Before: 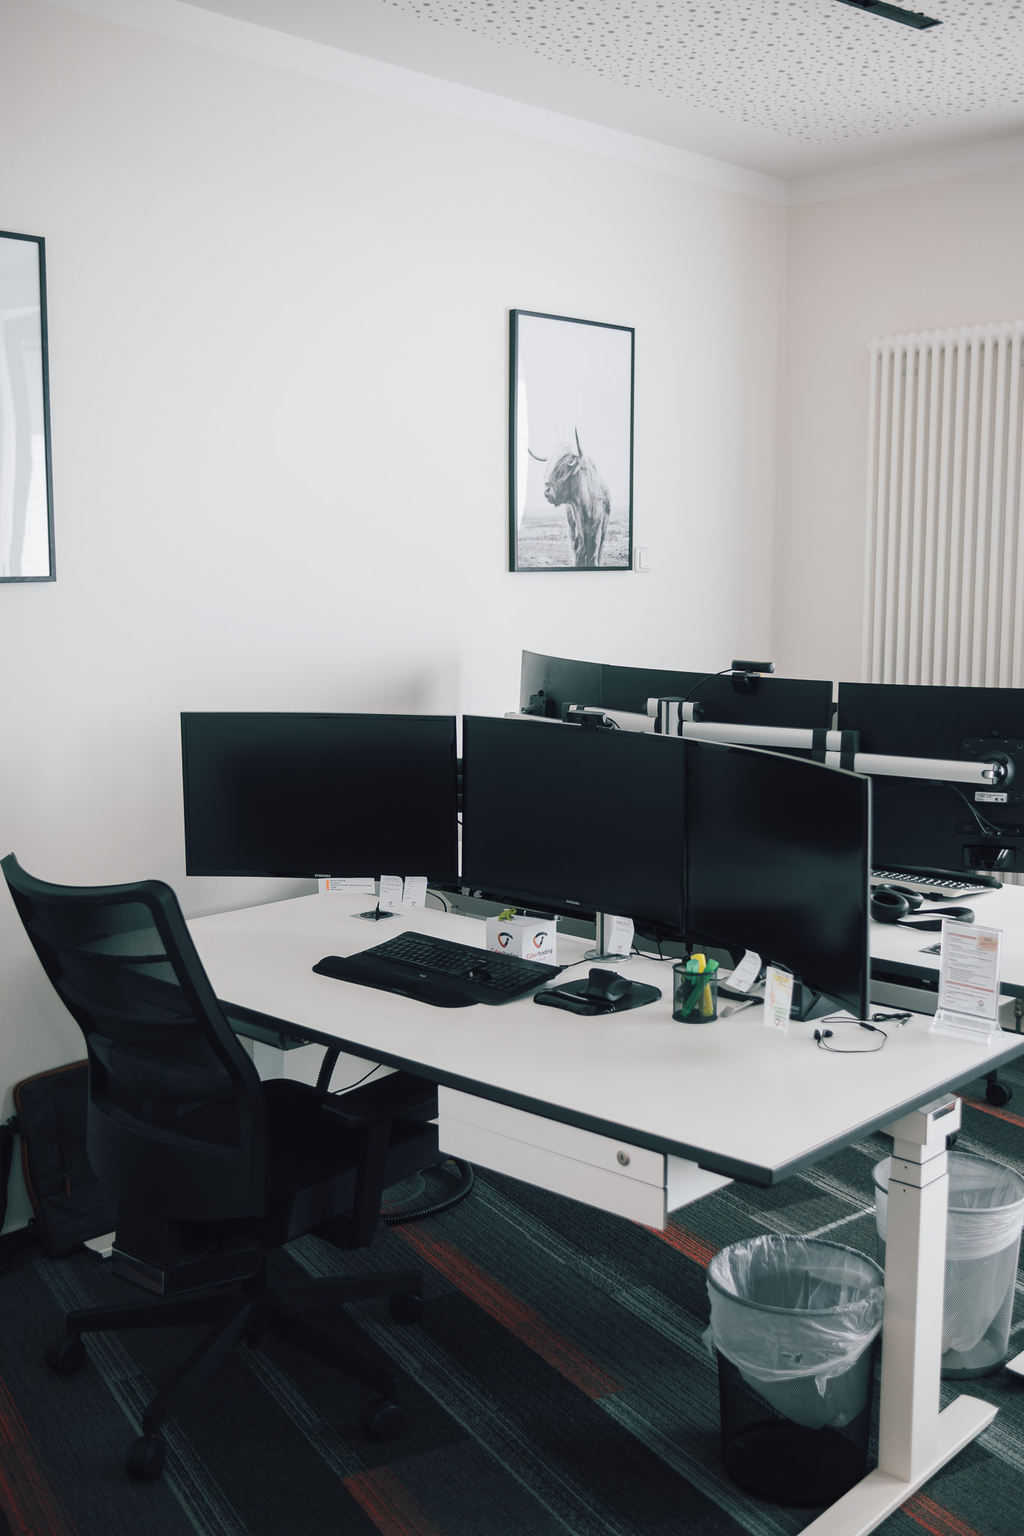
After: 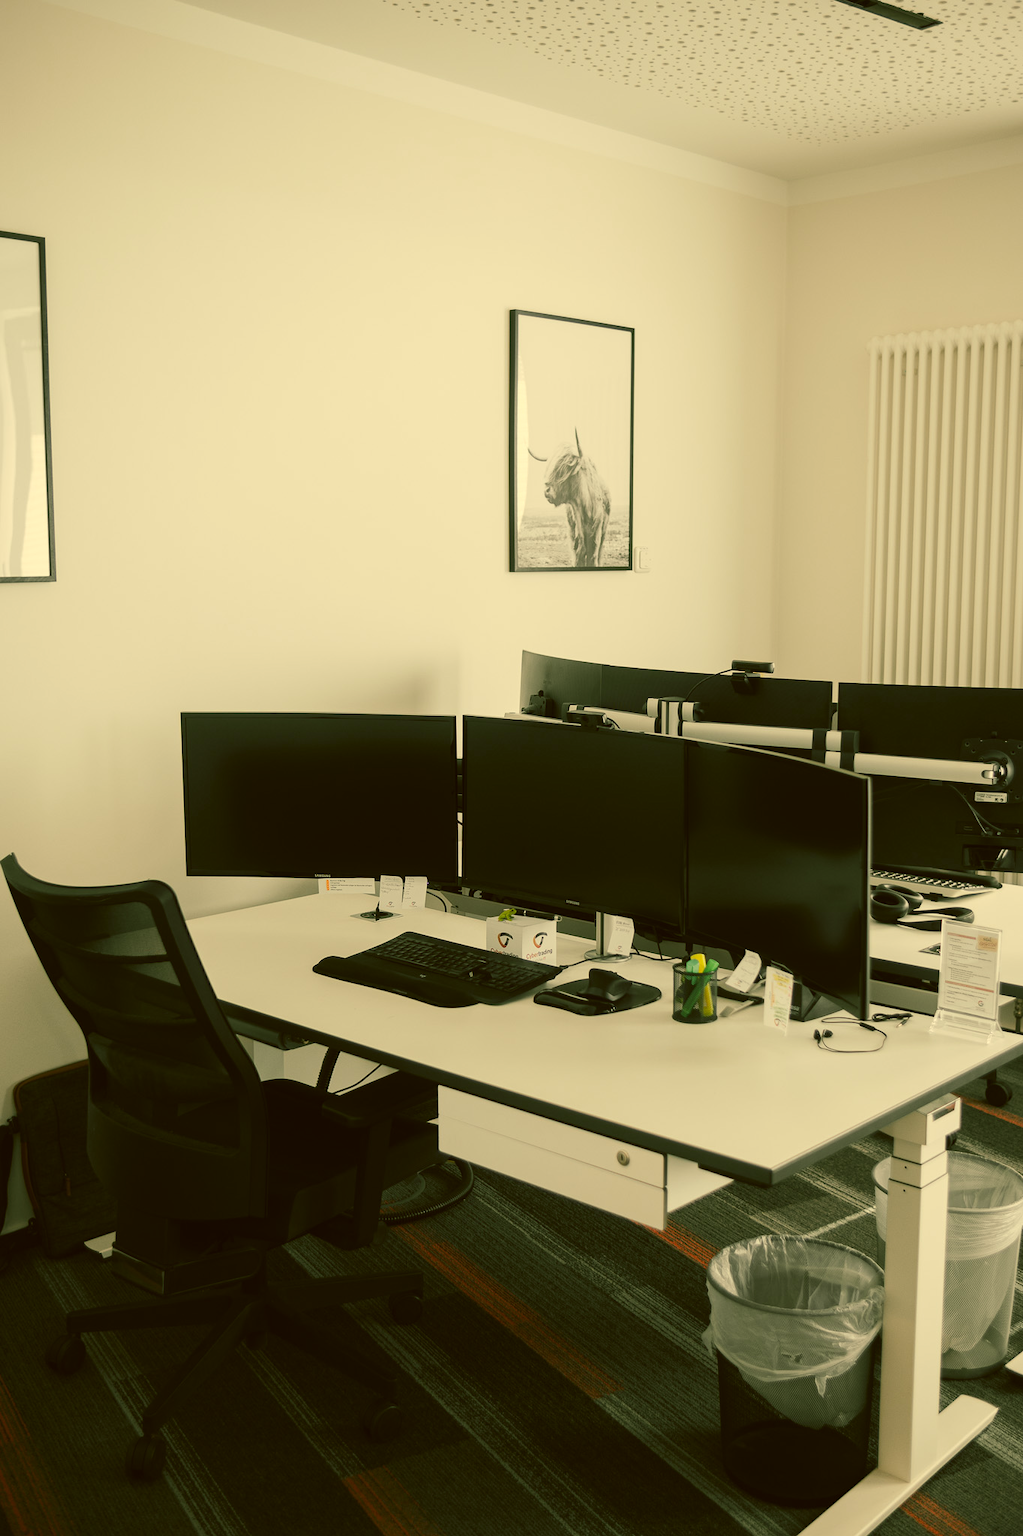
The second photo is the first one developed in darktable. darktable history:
color correction: highlights a* 0.141, highlights b* 29.36, shadows a* -0.209, shadows b* 21.01
